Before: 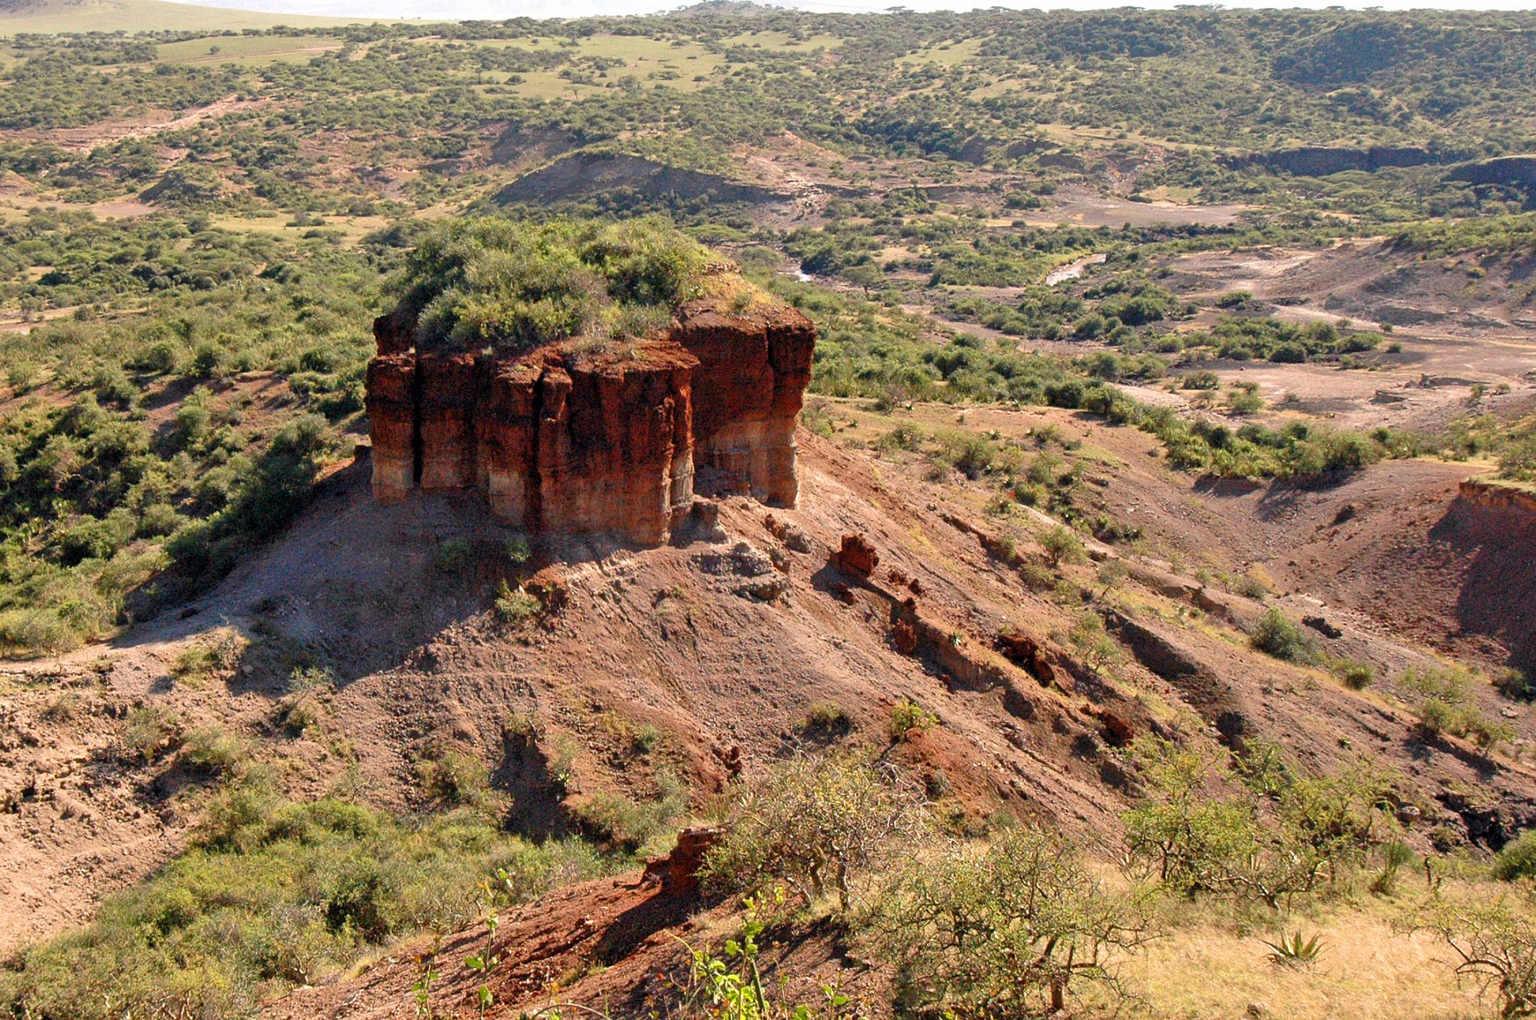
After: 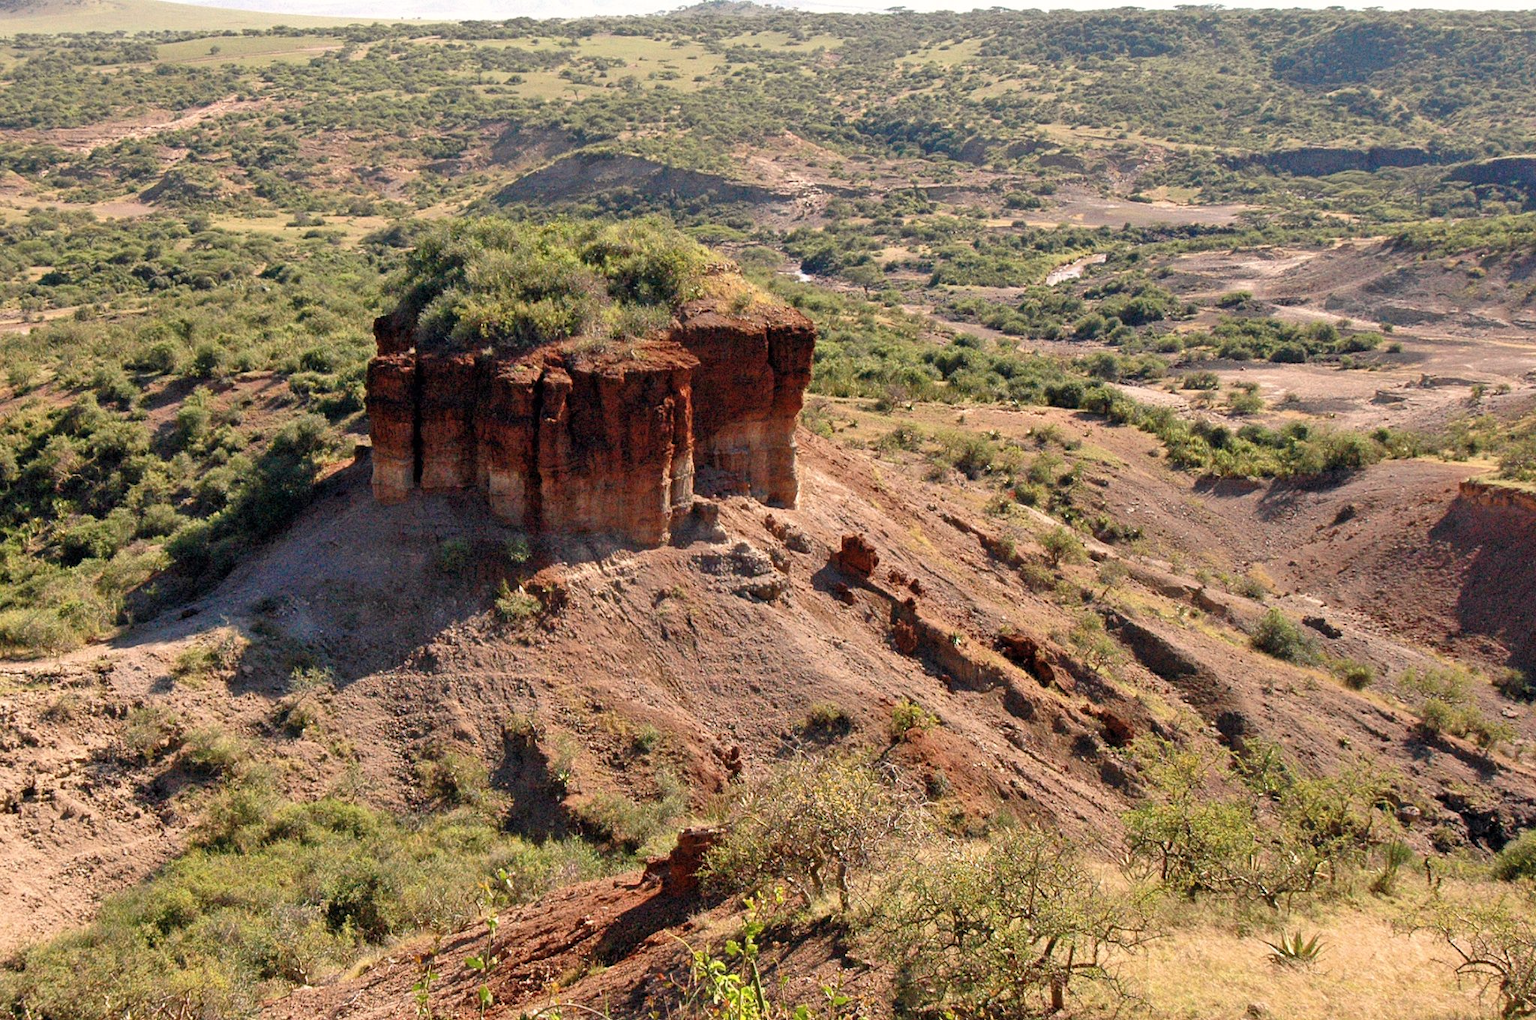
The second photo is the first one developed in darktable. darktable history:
white balance: red 1.009, blue 0.985
color zones: curves: ch1 [(0, 0.469) (0.01, 0.469) (0.12, 0.446) (0.248, 0.469) (0.5, 0.5) (0.748, 0.5) (0.99, 0.469) (1, 0.469)]
